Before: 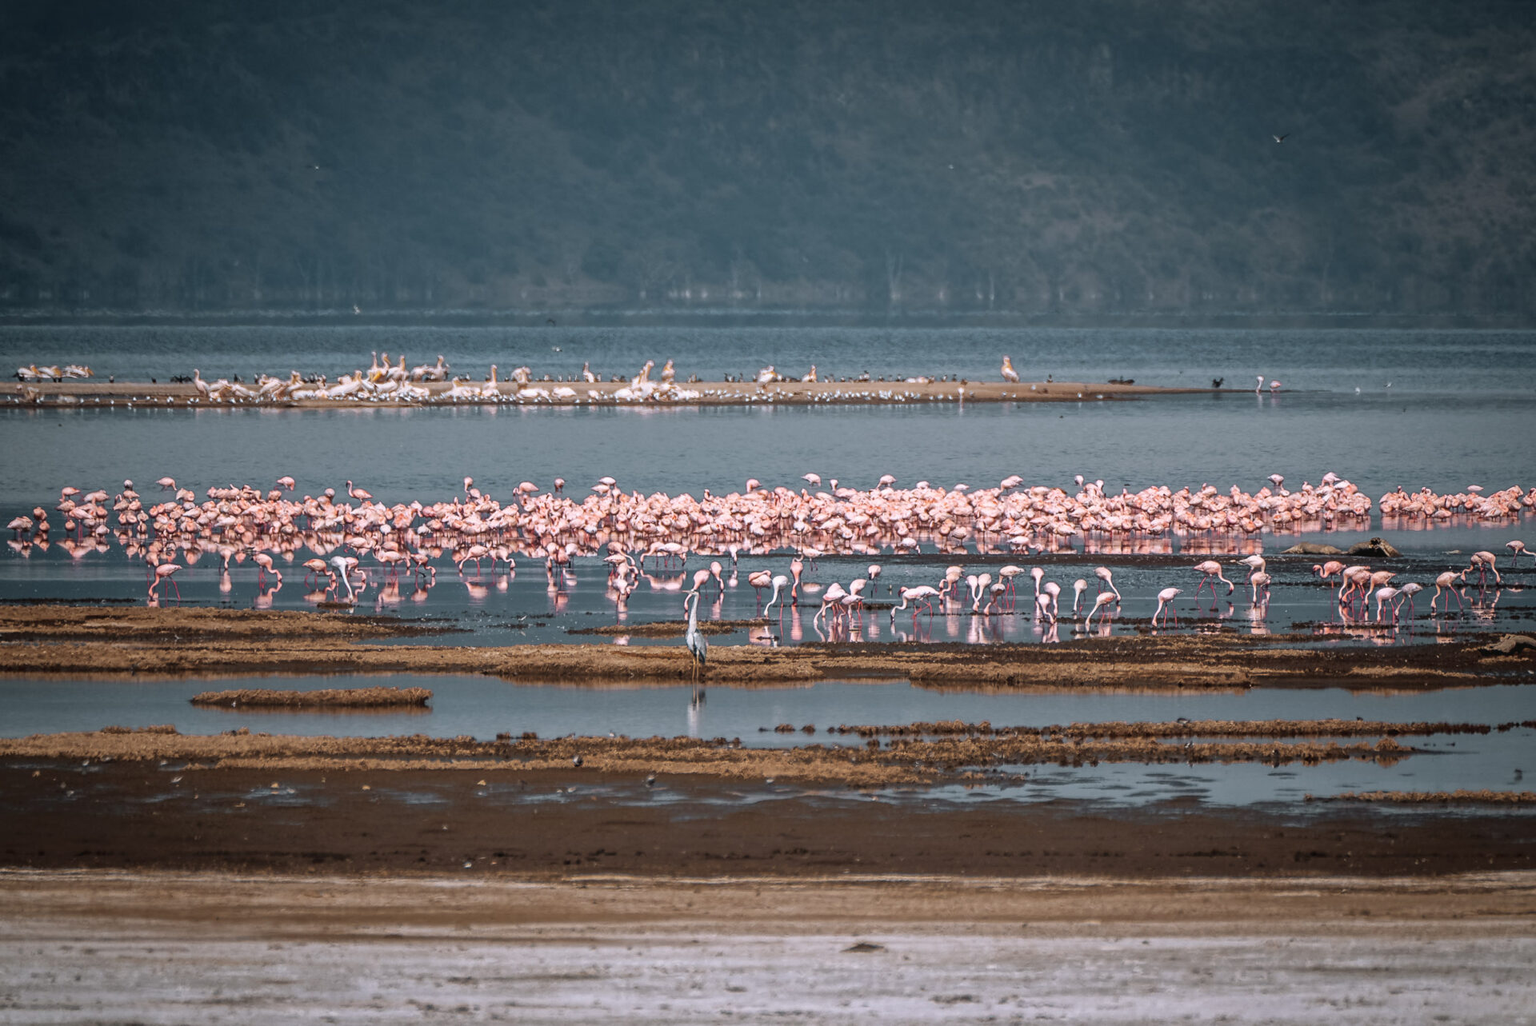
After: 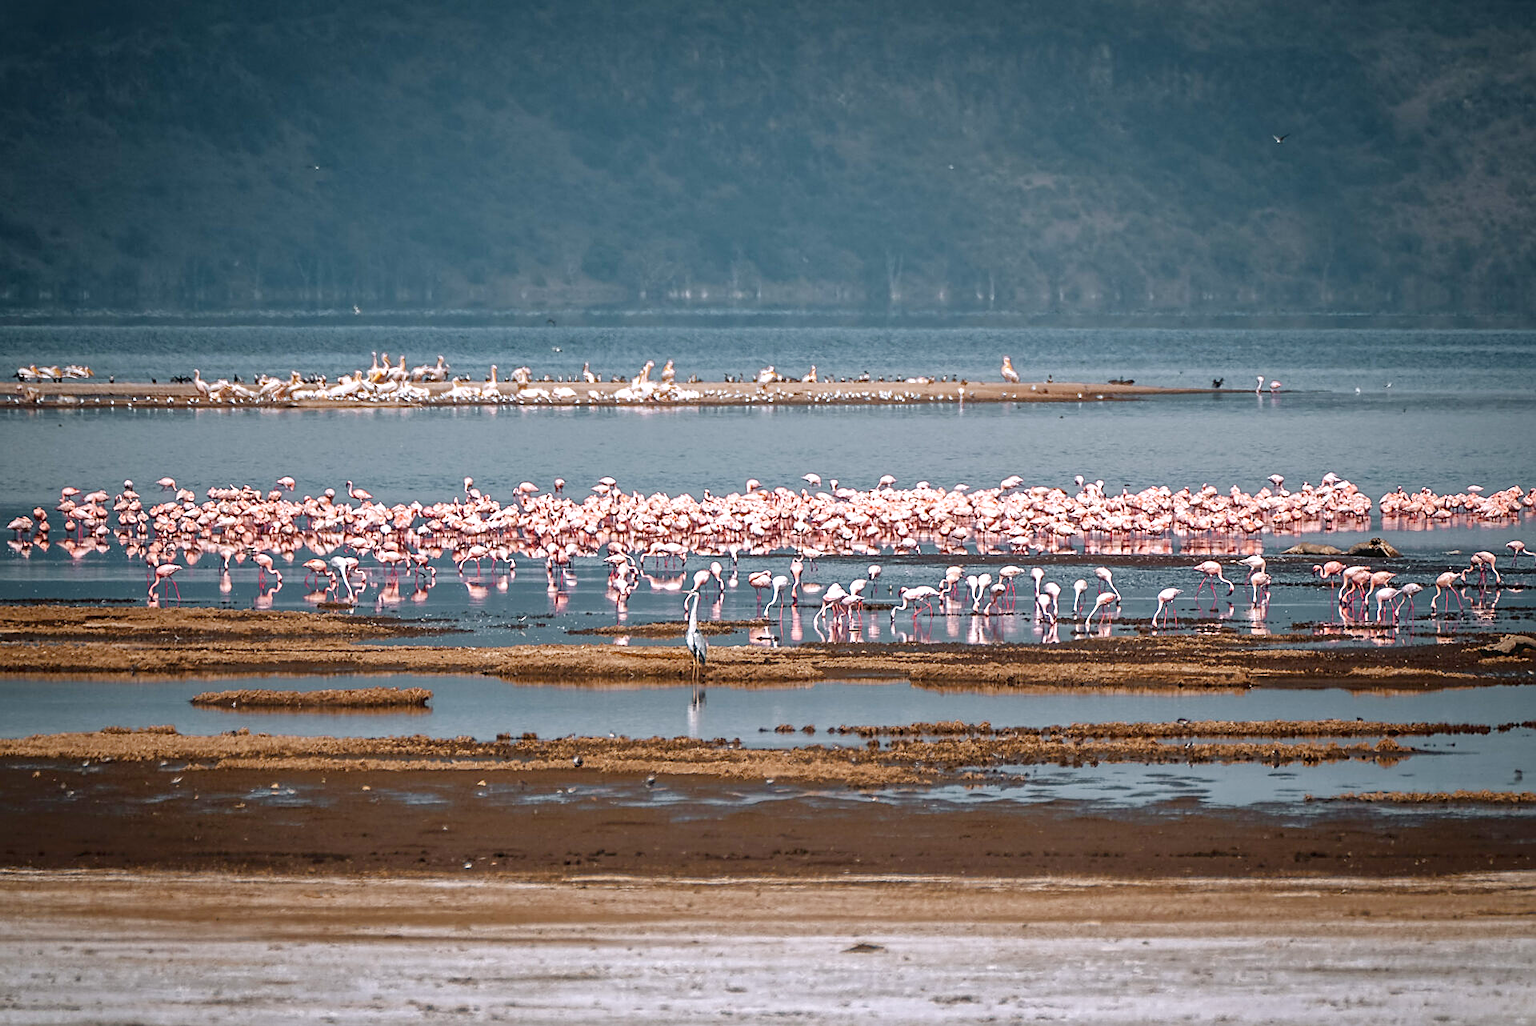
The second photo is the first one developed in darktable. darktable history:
sharpen: on, module defaults
color balance rgb: perceptual saturation grading › global saturation 20%, perceptual saturation grading › highlights -50%, perceptual saturation grading › shadows 30%, perceptual brilliance grading › global brilliance 10%, perceptual brilliance grading › shadows 15%
